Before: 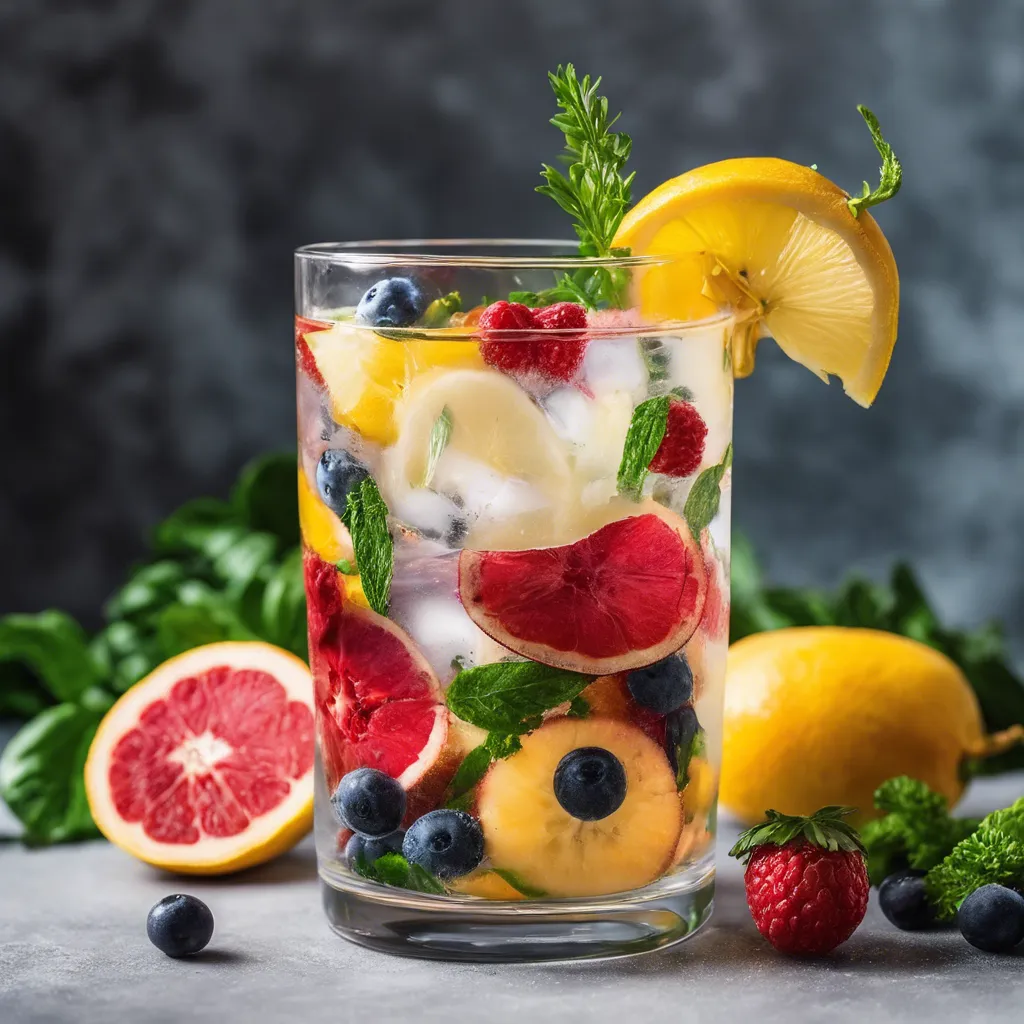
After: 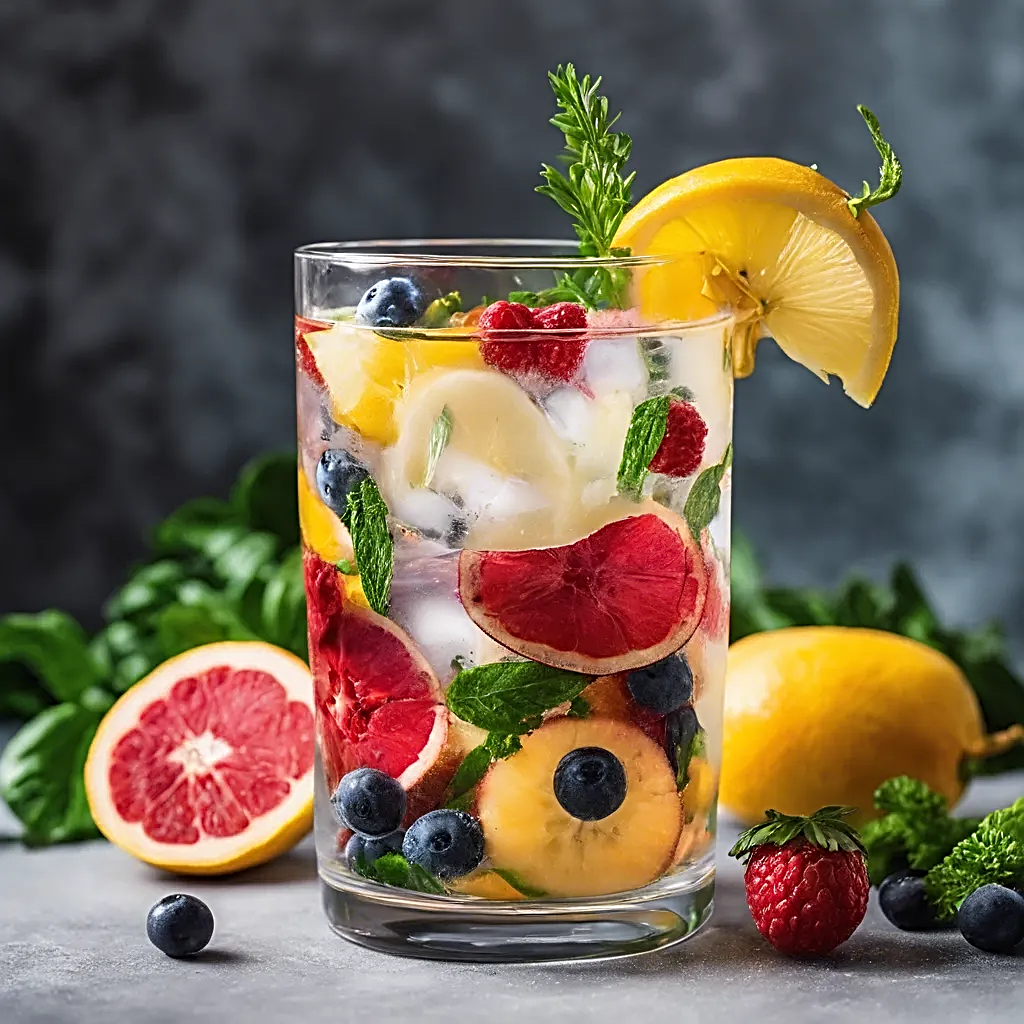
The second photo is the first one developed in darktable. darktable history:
sharpen: radius 2.82, amount 0.73
